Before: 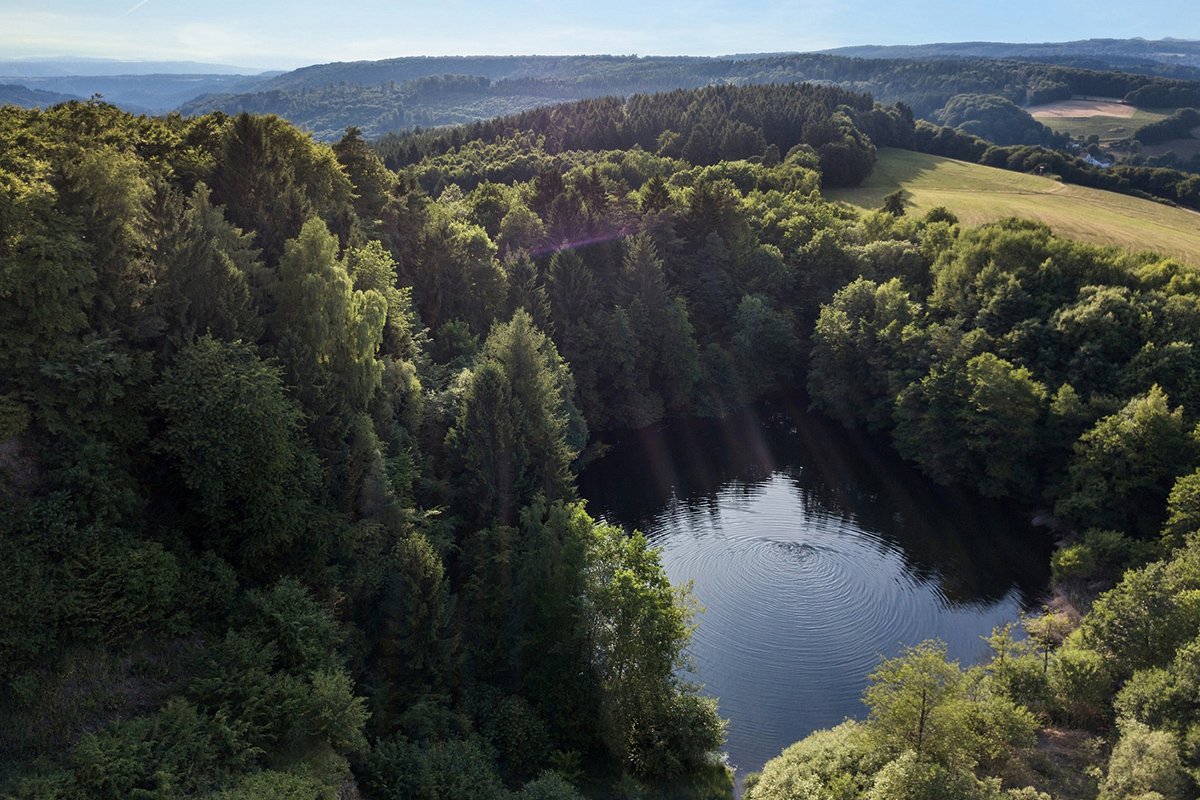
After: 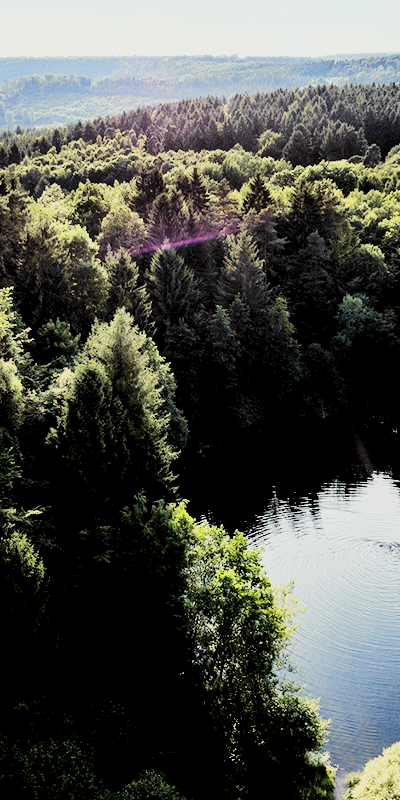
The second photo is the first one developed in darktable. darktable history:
crop: left 33.307%, right 33.338%
tone curve: curves: ch0 [(0, 0.006) (0.184, 0.117) (0.405, 0.46) (0.456, 0.528) (0.634, 0.728) (0.877, 0.89) (0.984, 0.935)]; ch1 [(0, 0) (0.443, 0.43) (0.492, 0.489) (0.566, 0.579) (0.595, 0.625) (0.608, 0.667) (0.65, 0.729) (1, 1)]; ch2 [(0, 0) (0.33, 0.301) (0.421, 0.443) (0.447, 0.489) (0.495, 0.505) (0.537, 0.583) (0.586, 0.591) (0.663, 0.686) (1, 1)], color space Lab, independent channels, preserve colors none
exposure: compensate highlight preservation false
base curve: curves: ch0 [(0, 0.003) (0.001, 0.002) (0.006, 0.004) (0.02, 0.022) (0.048, 0.086) (0.094, 0.234) (0.162, 0.431) (0.258, 0.629) (0.385, 0.8) (0.548, 0.918) (0.751, 0.988) (1, 1)], preserve colors none
levels: levels [0.116, 0.574, 1]
